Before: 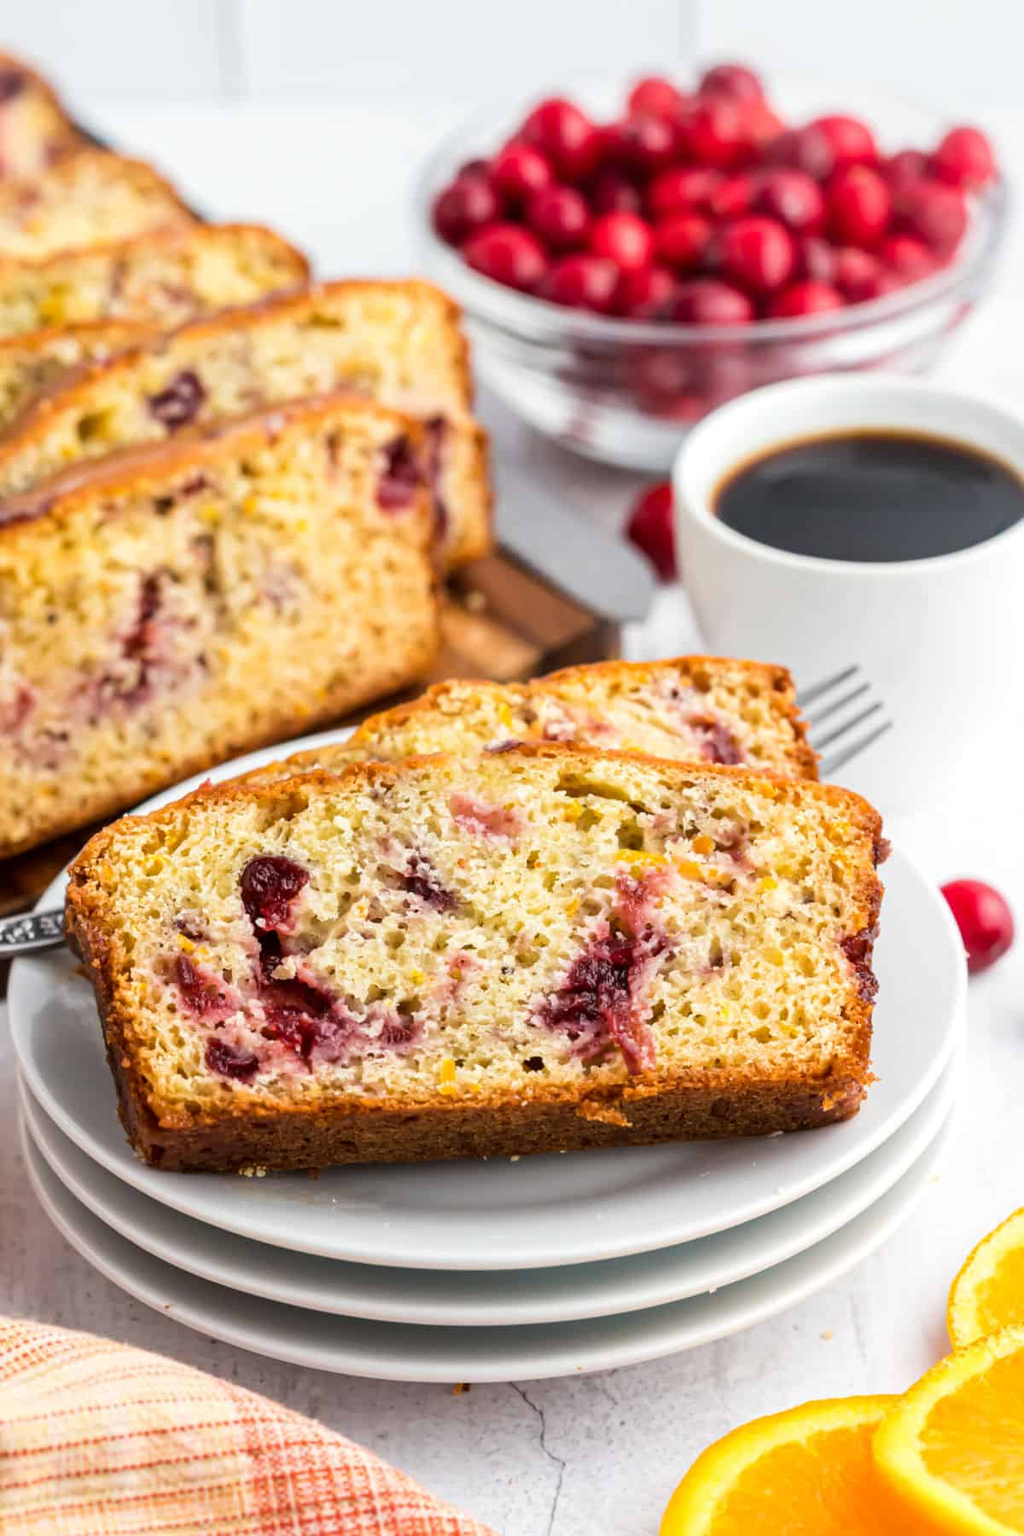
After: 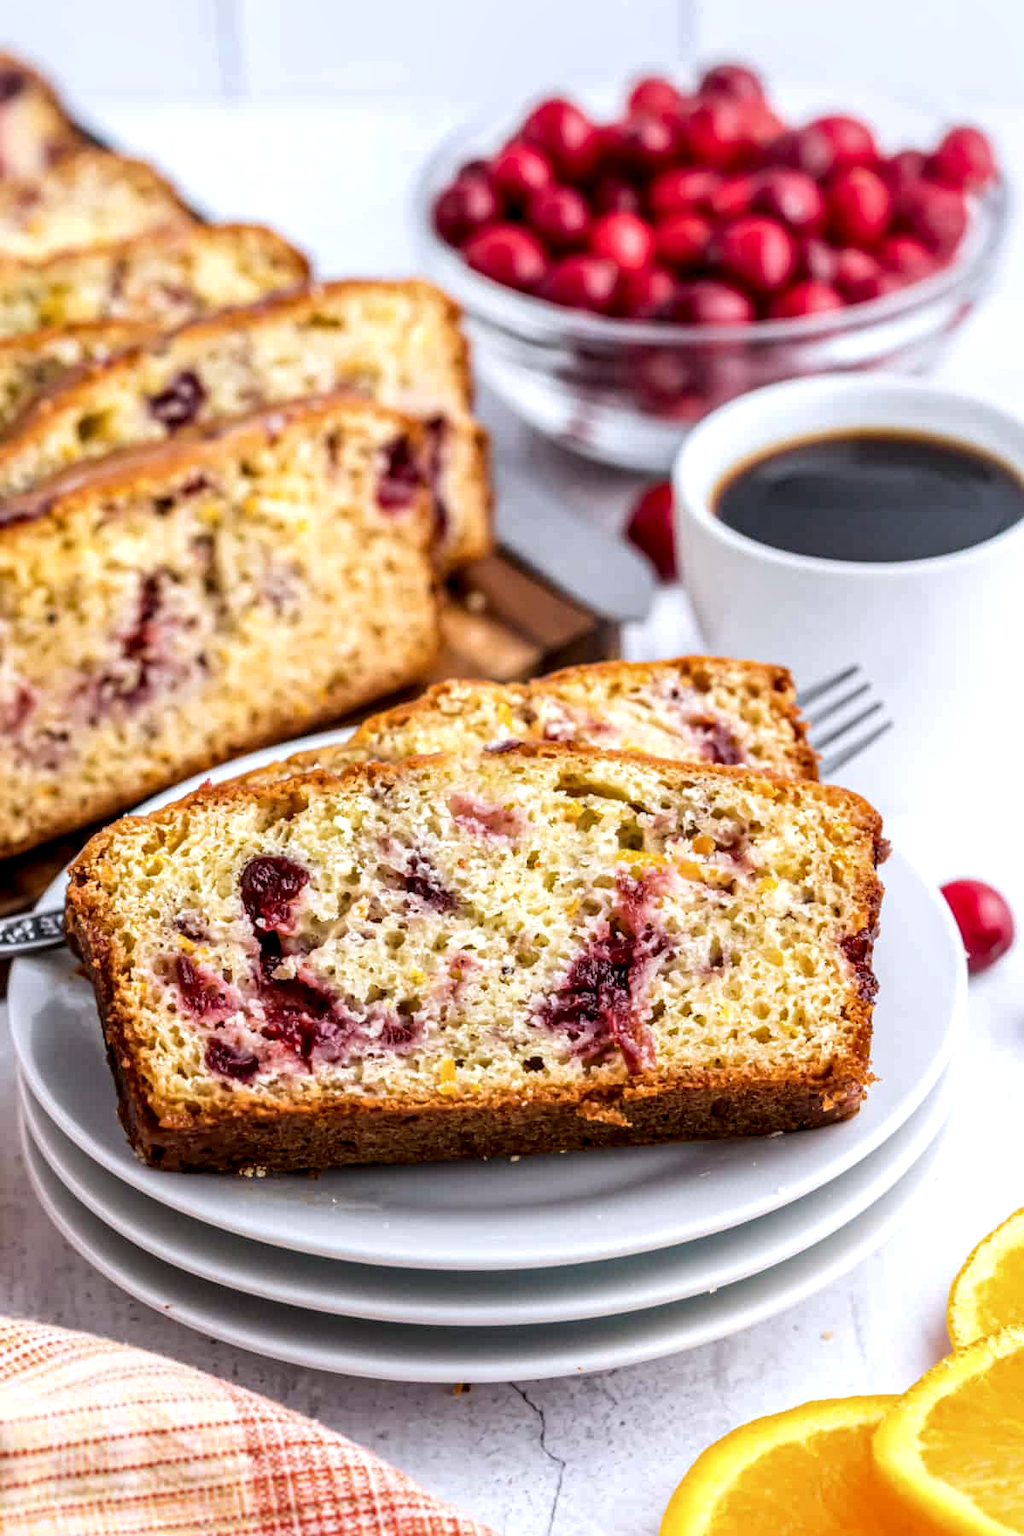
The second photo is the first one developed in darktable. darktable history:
color calibration: illuminant as shot in camera, x 0.358, y 0.373, temperature 4628.91 K
local contrast: detail 150%
